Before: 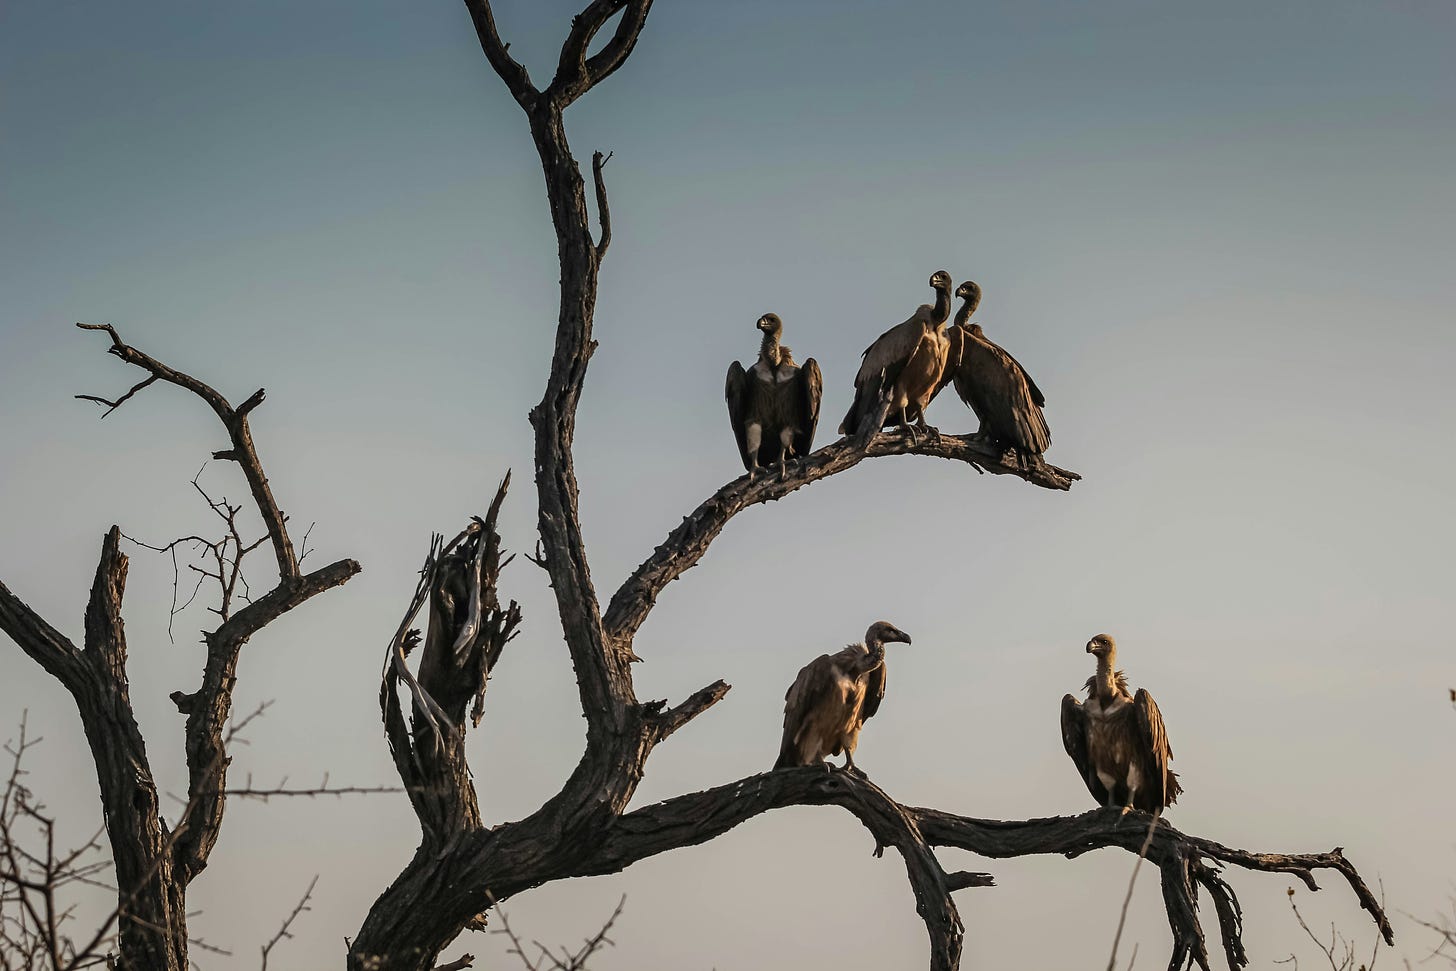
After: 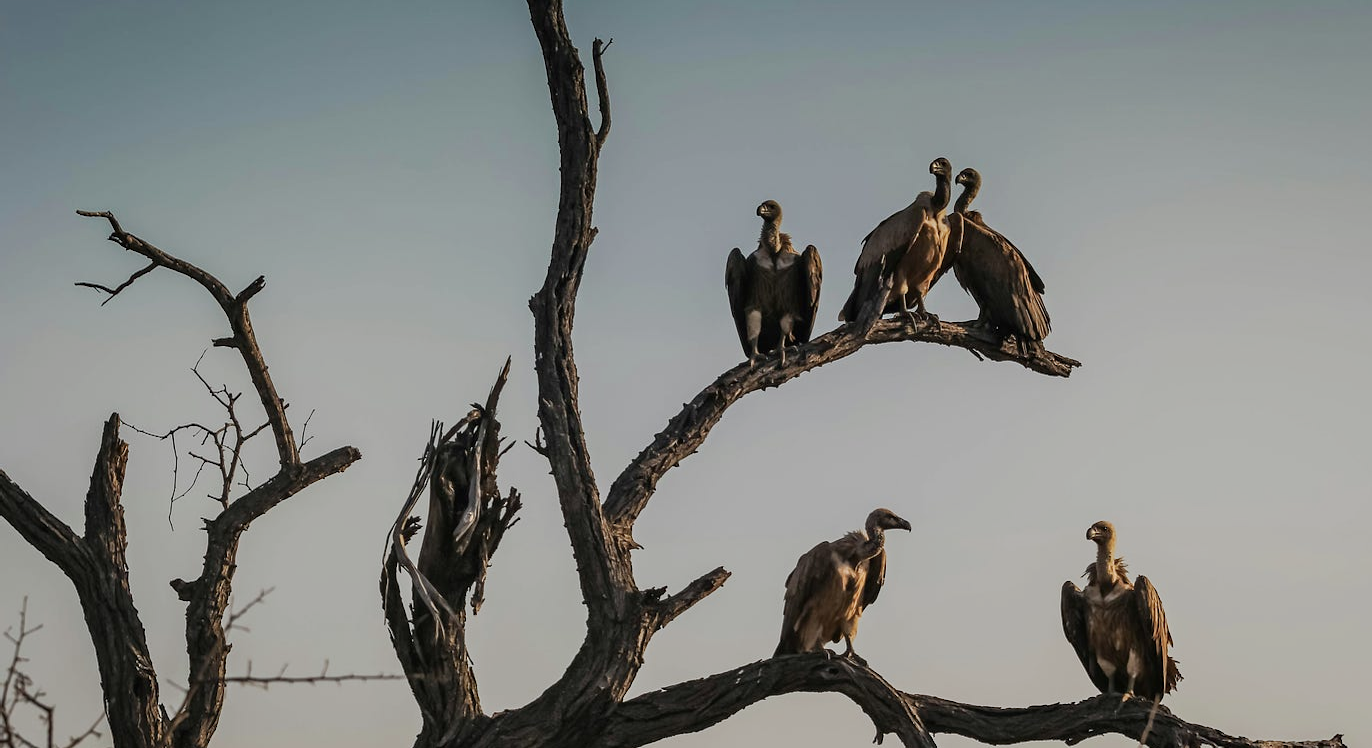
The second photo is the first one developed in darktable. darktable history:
crop and rotate: angle 0.03°, top 11.643%, right 5.651%, bottom 11.189%
tone curve: curves: ch0 [(0, 0) (0.003, 0.003) (0.011, 0.011) (0.025, 0.025) (0.044, 0.044) (0.069, 0.068) (0.1, 0.098) (0.136, 0.134) (0.177, 0.175) (0.224, 0.221) (0.277, 0.273) (0.335, 0.33) (0.399, 0.393) (0.468, 0.461) (0.543, 0.534) (0.623, 0.614) (0.709, 0.69) (0.801, 0.752) (0.898, 0.835) (1, 1)], preserve colors none
